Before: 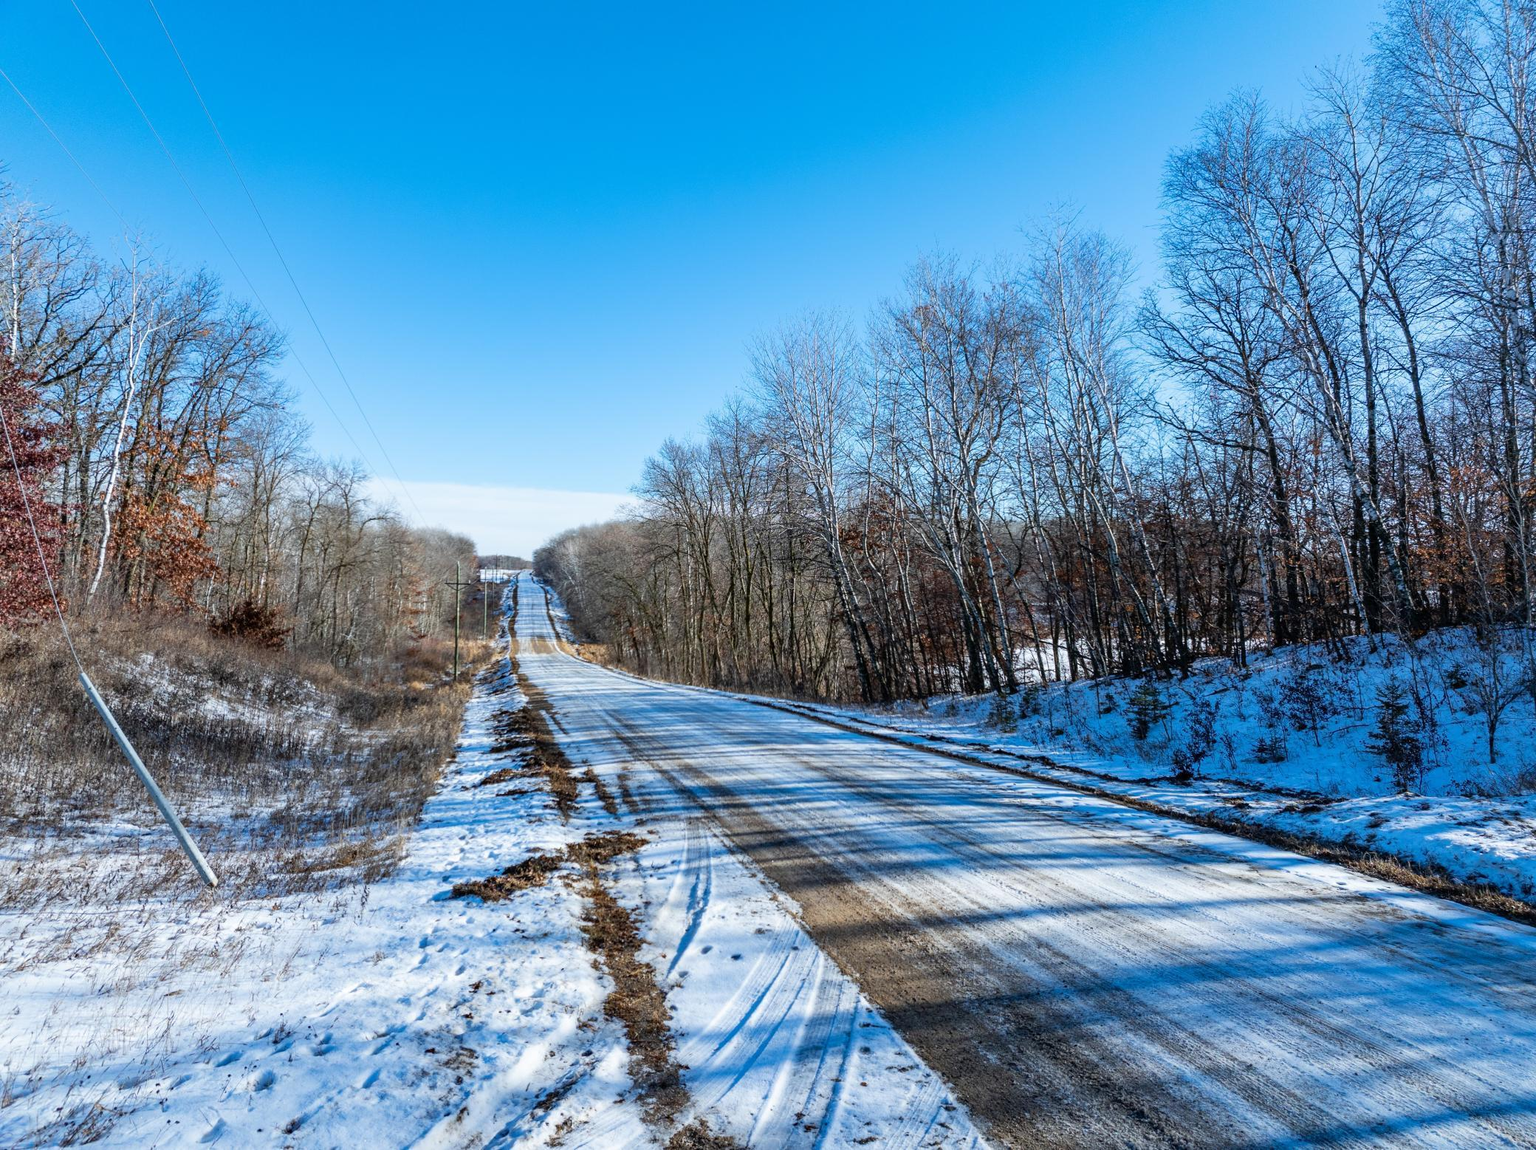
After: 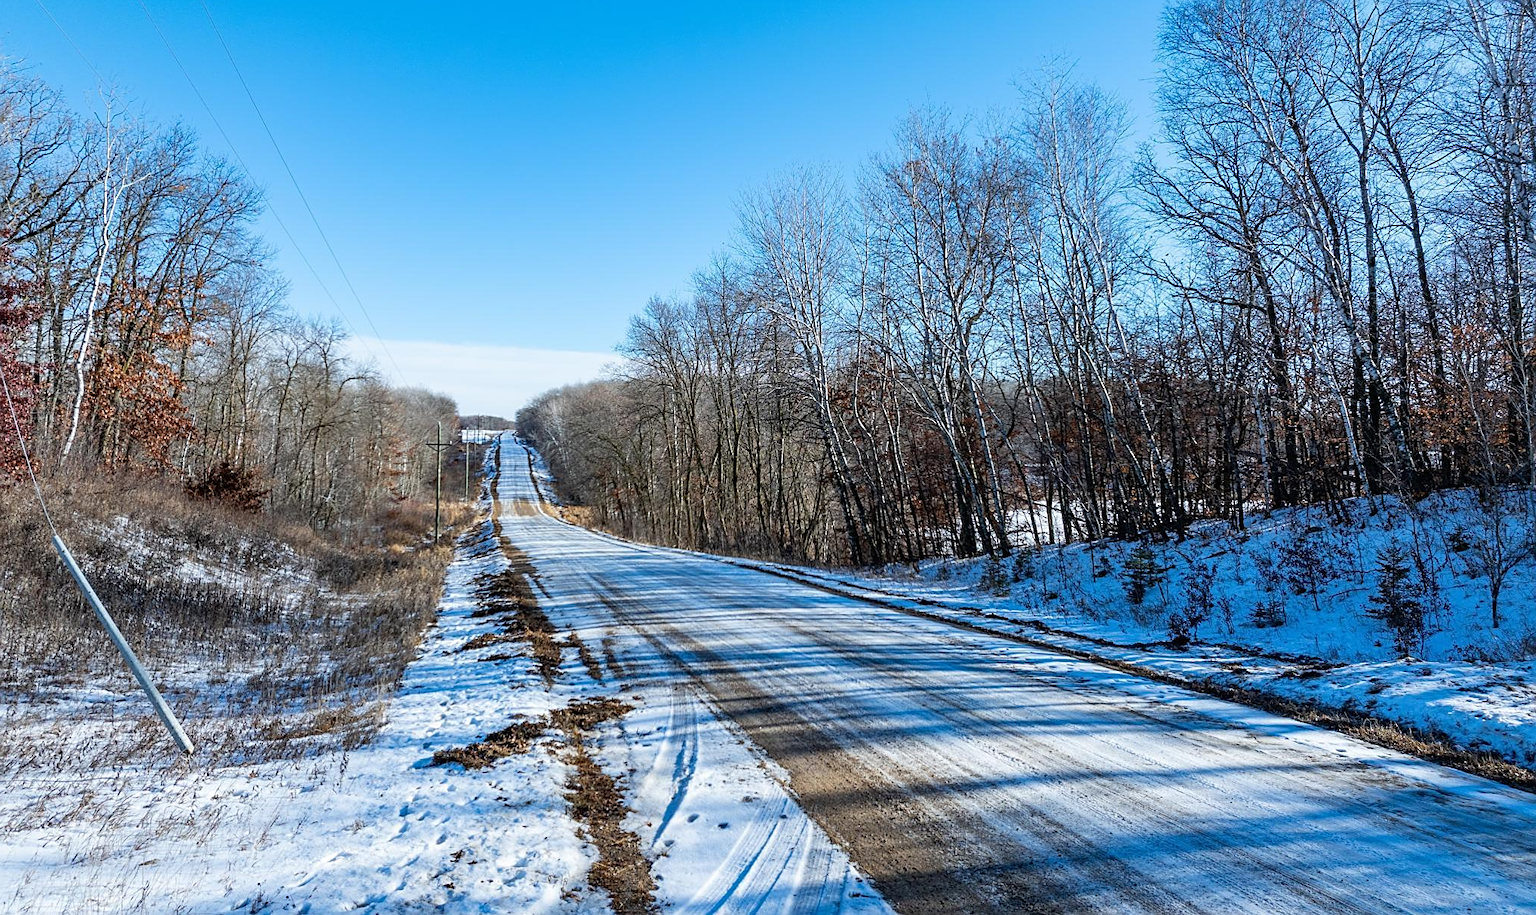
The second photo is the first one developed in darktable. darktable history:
crop and rotate: left 1.867%, top 12.958%, right 0.182%, bottom 9.016%
sharpen: on, module defaults
